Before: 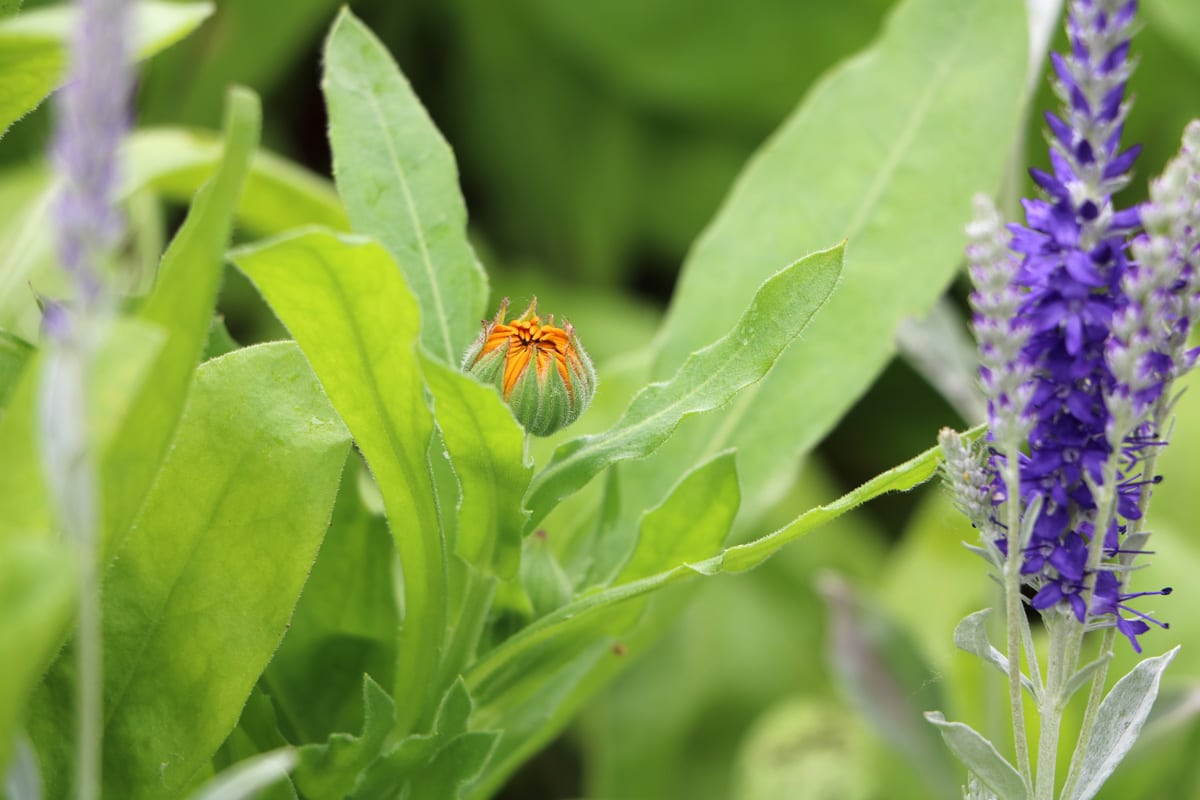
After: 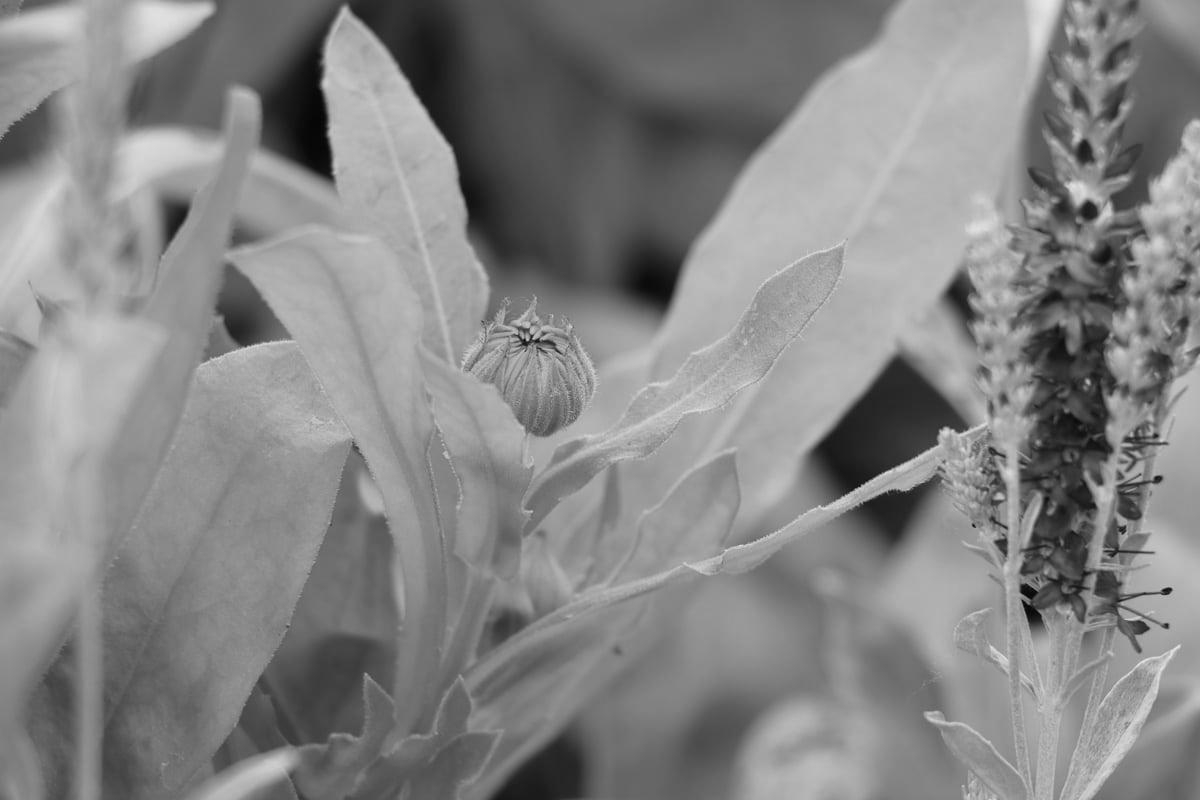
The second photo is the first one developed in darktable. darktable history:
rotate and perspective: crop left 0, crop top 0
velvia: on, module defaults
monochrome: a 14.95, b -89.96
